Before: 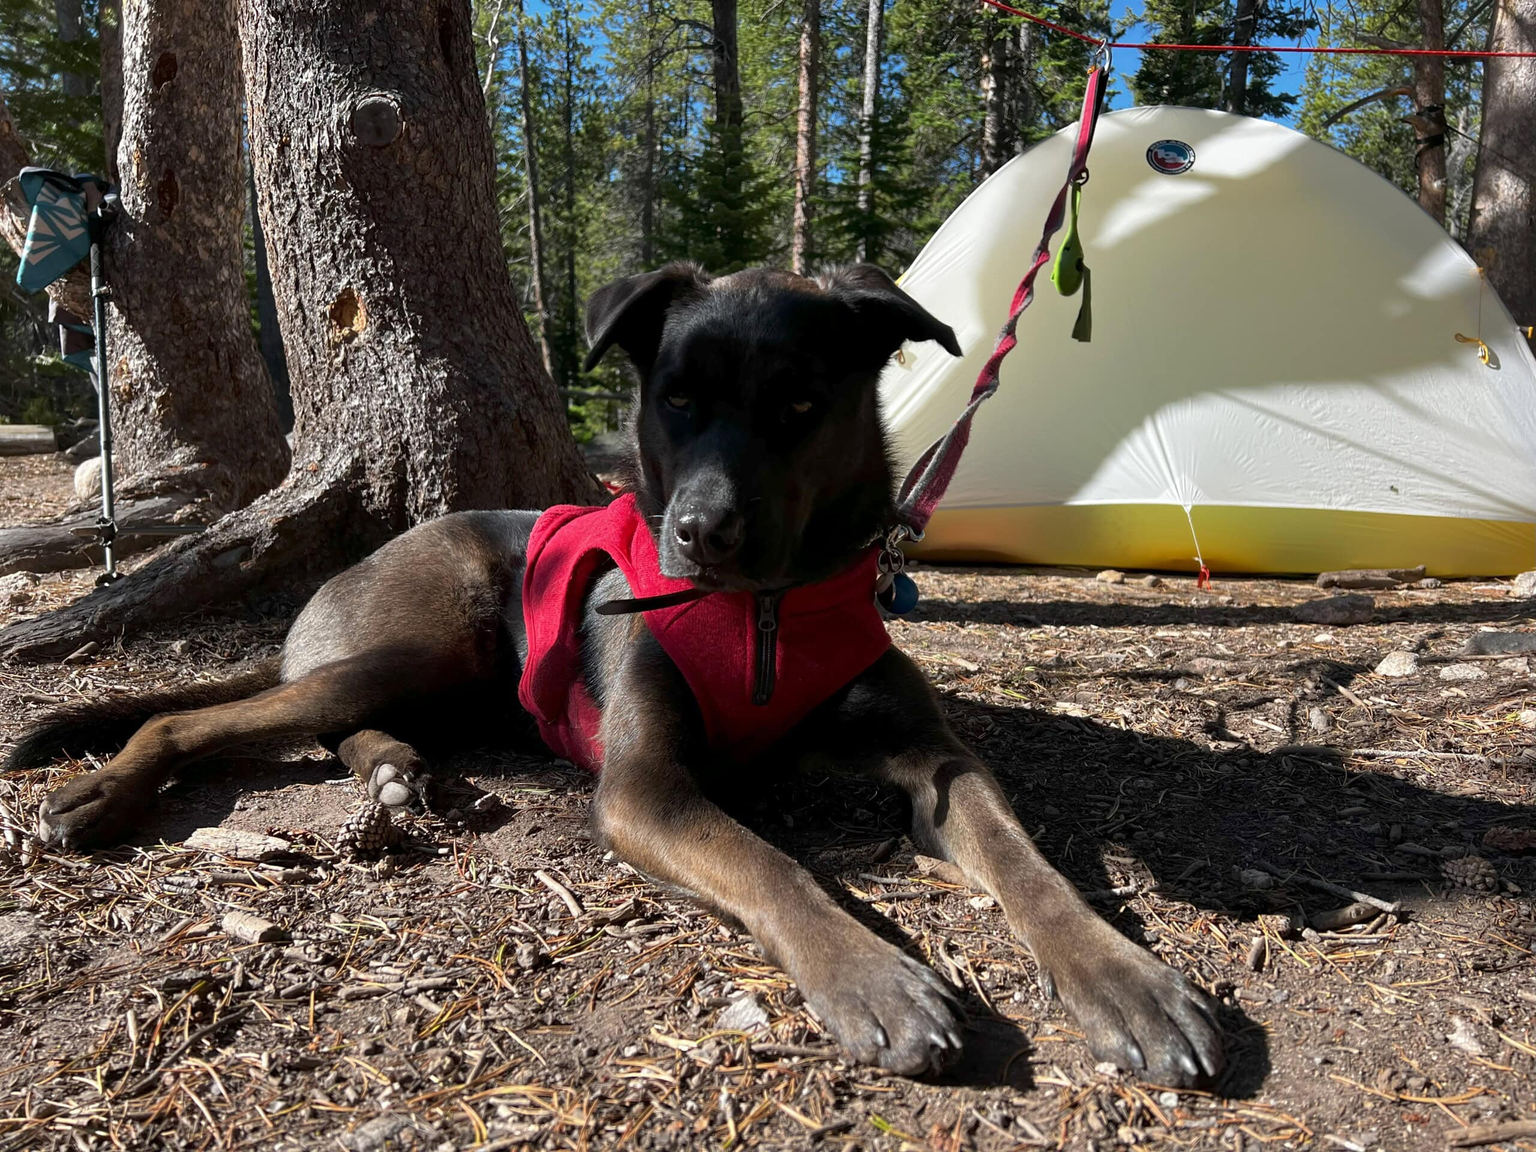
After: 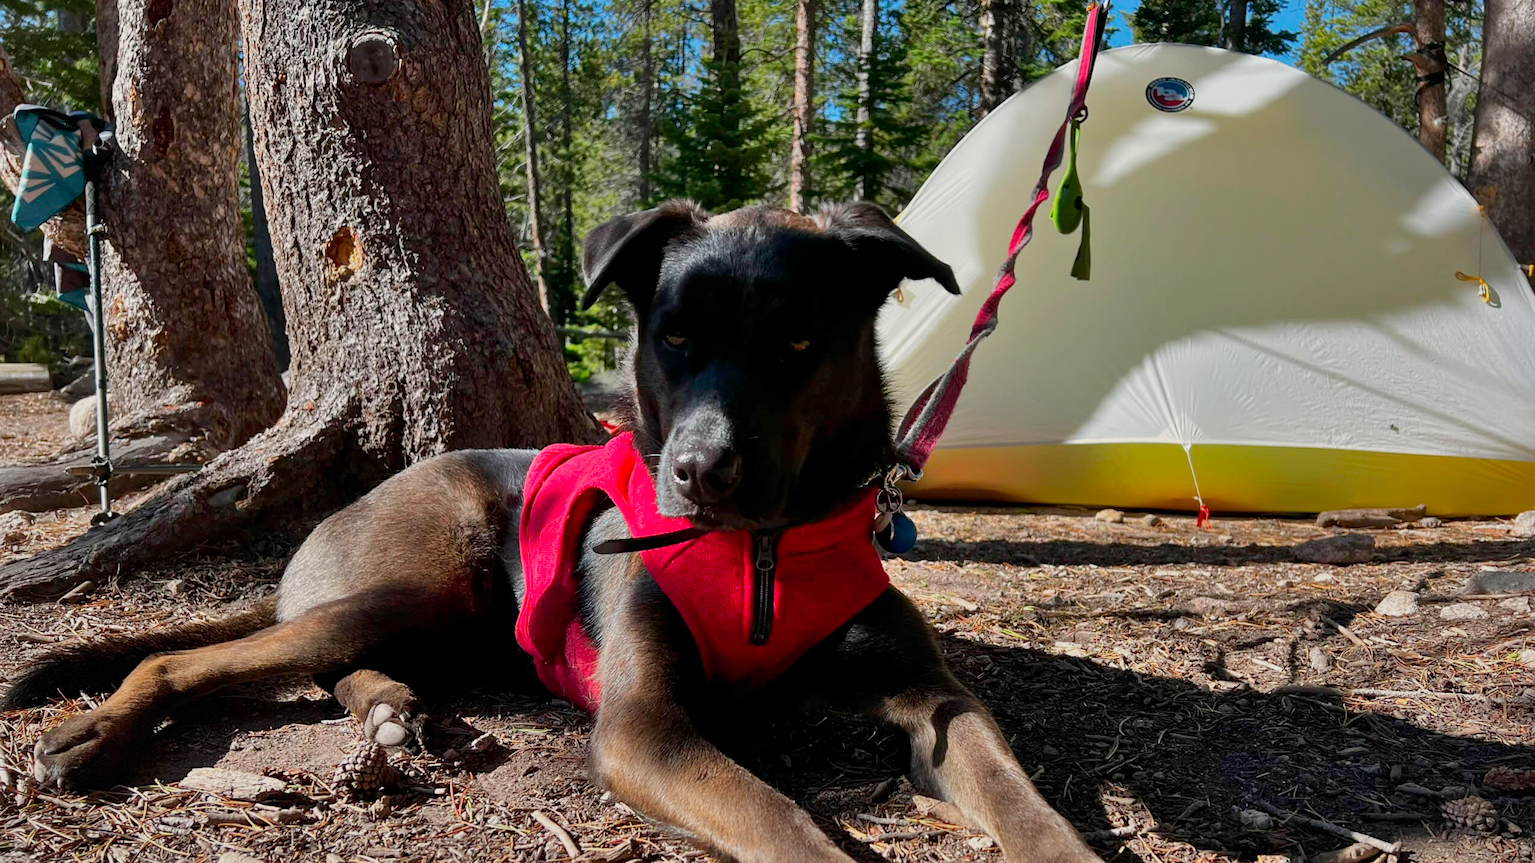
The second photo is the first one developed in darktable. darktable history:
shadows and highlights: low approximation 0.01, soften with gaussian
crop: left 0.387%, top 5.469%, bottom 19.809%
vignetting: fall-off start 85%, fall-off radius 80%, brightness -0.182, saturation -0.3, width/height ratio 1.219, dithering 8-bit output, unbound false
filmic rgb: black relative exposure -16 EV, threshold -0.33 EV, transition 3.19 EV, structure ↔ texture 100%, target black luminance 0%, hardness 7.57, latitude 72.96%, contrast 0.908, highlights saturation mix 10%, shadows ↔ highlights balance -0.38%, add noise in highlights 0, preserve chrominance no, color science v4 (2020), iterations of high-quality reconstruction 10, enable highlight reconstruction true
